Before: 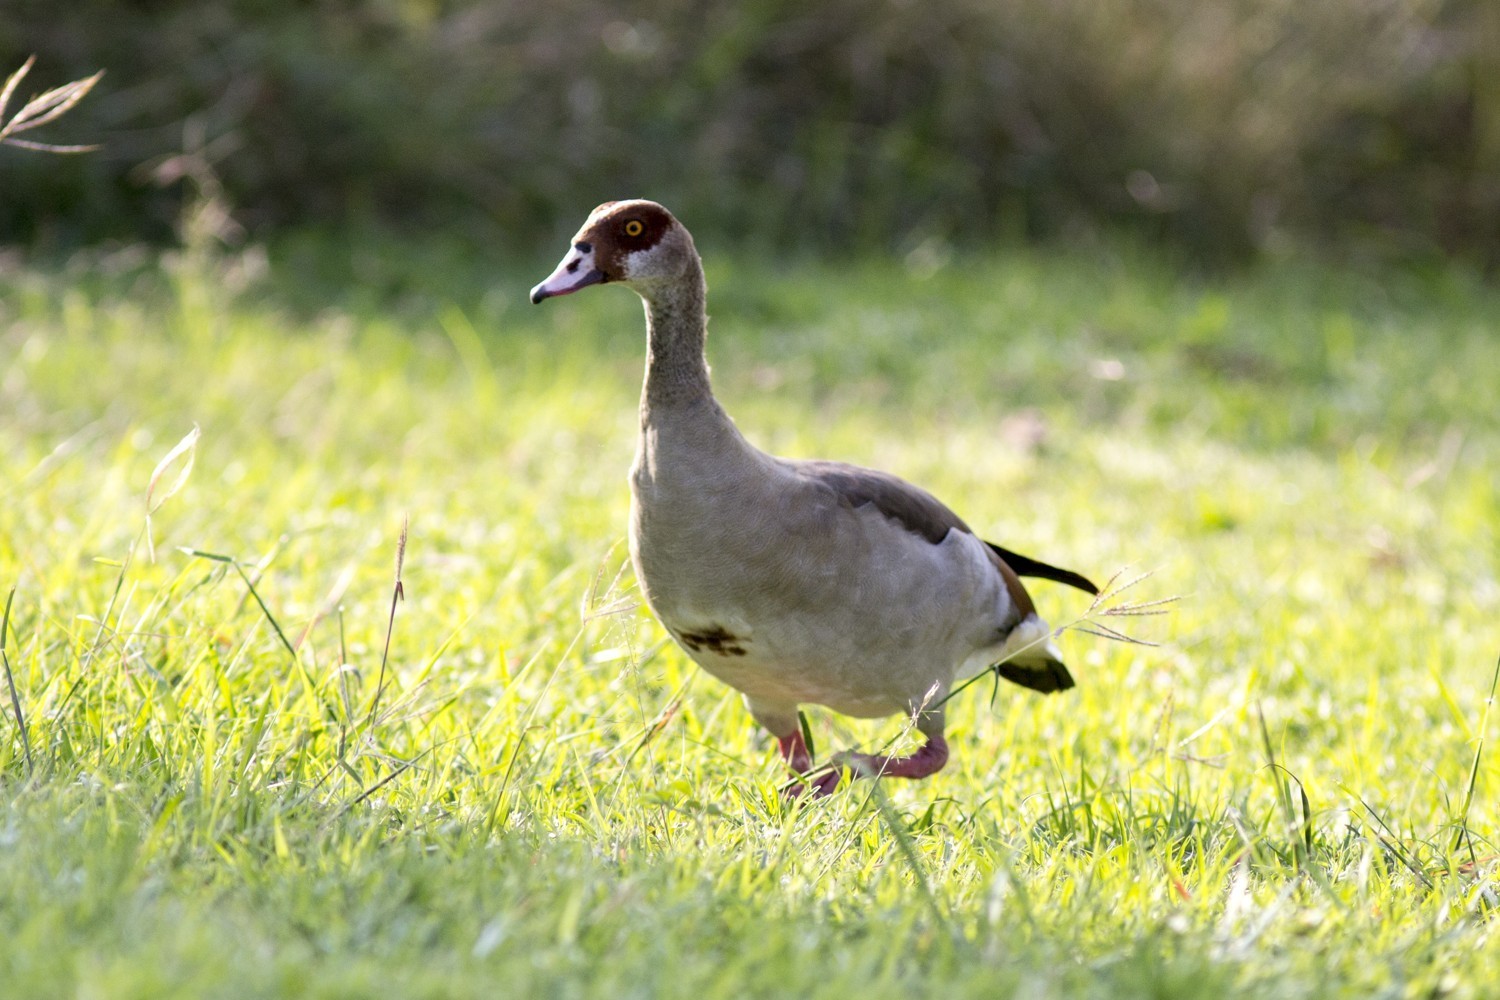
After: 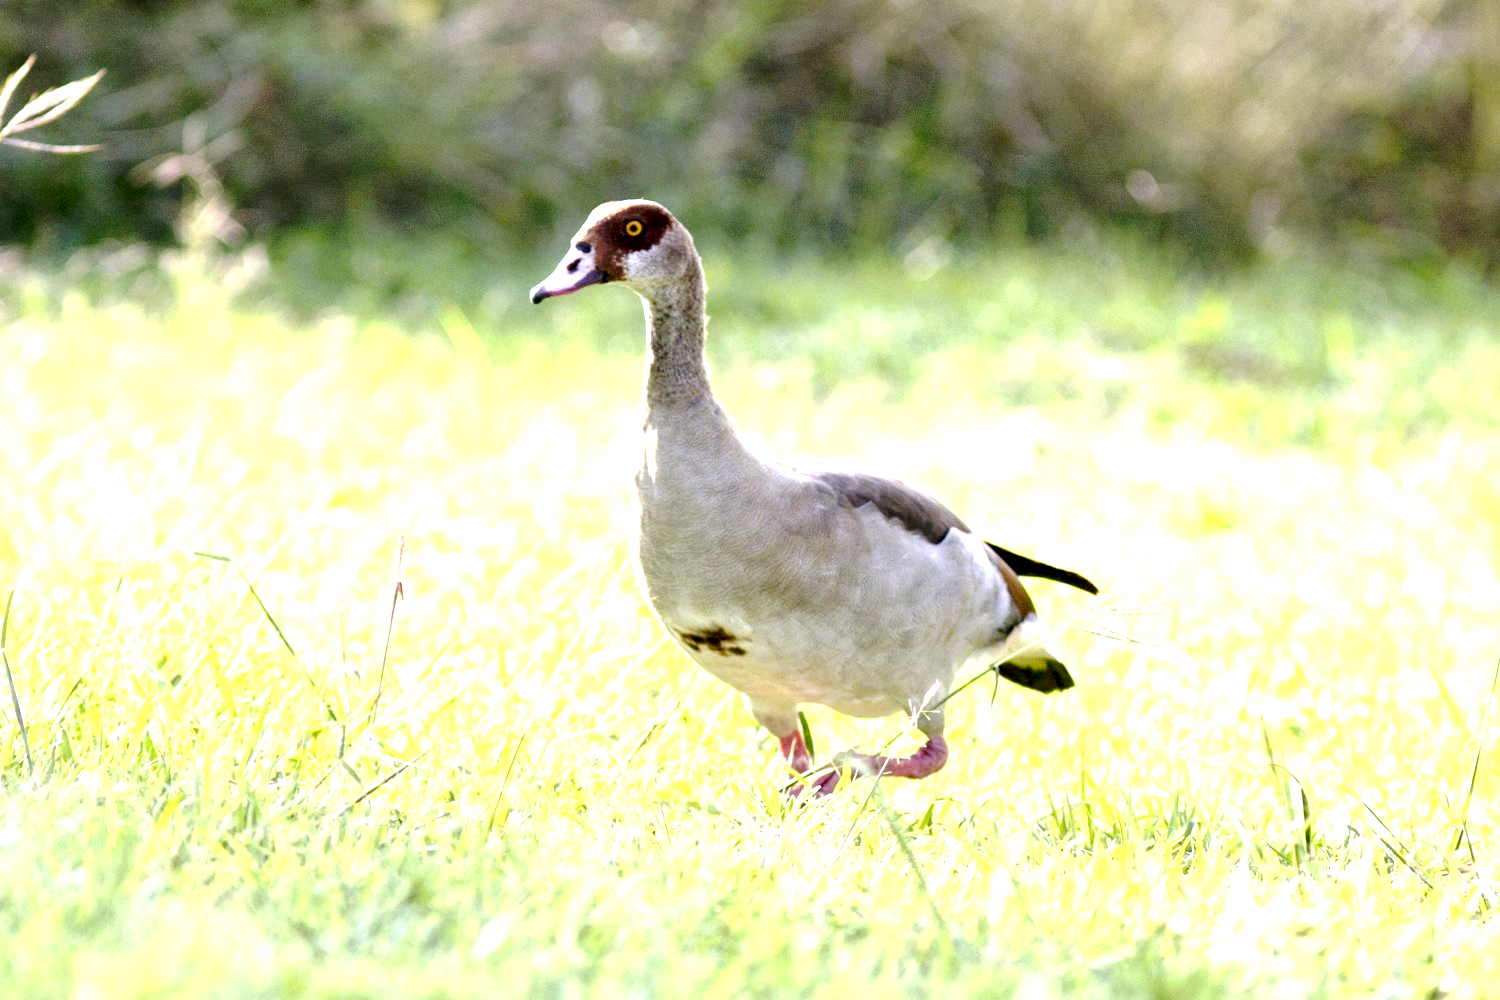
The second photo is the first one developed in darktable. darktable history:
exposure: black level correction 0.001, exposure 1.308 EV, compensate exposure bias true, compensate highlight preservation false
tone curve: curves: ch0 [(0, 0) (0.081, 0.044) (0.185, 0.145) (0.283, 0.273) (0.405, 0.449) (0.495, 0.554) (0.686, 0.743) (0.826, 0.853) (0.978, 0.988)]; ch1 [(0, 0) (0.147, 0.166) (0.321, 0.362) (0.371, 0.402) (0.423, 0.426) (0.479, 0.472) (0.505, 0.497) (0.521, 0.506) (0.551, 0.546) (0.586, 0.571) (0.625, 0.638) (0.68, 0.715) (1, 1)]; ch2 [(0, 0) (0.346, 0.378) (0.404, 0.427) (0.502, 0.498) (0.531, 0.517) (0.547, 0.526) (0.582, 0.571) (0.629, 0.626) (0.717, 0.678) (1, 1)], preserve colors none
local contrast: highlights 103%, shadows 102%, detail 120%, midtone range 0.2
